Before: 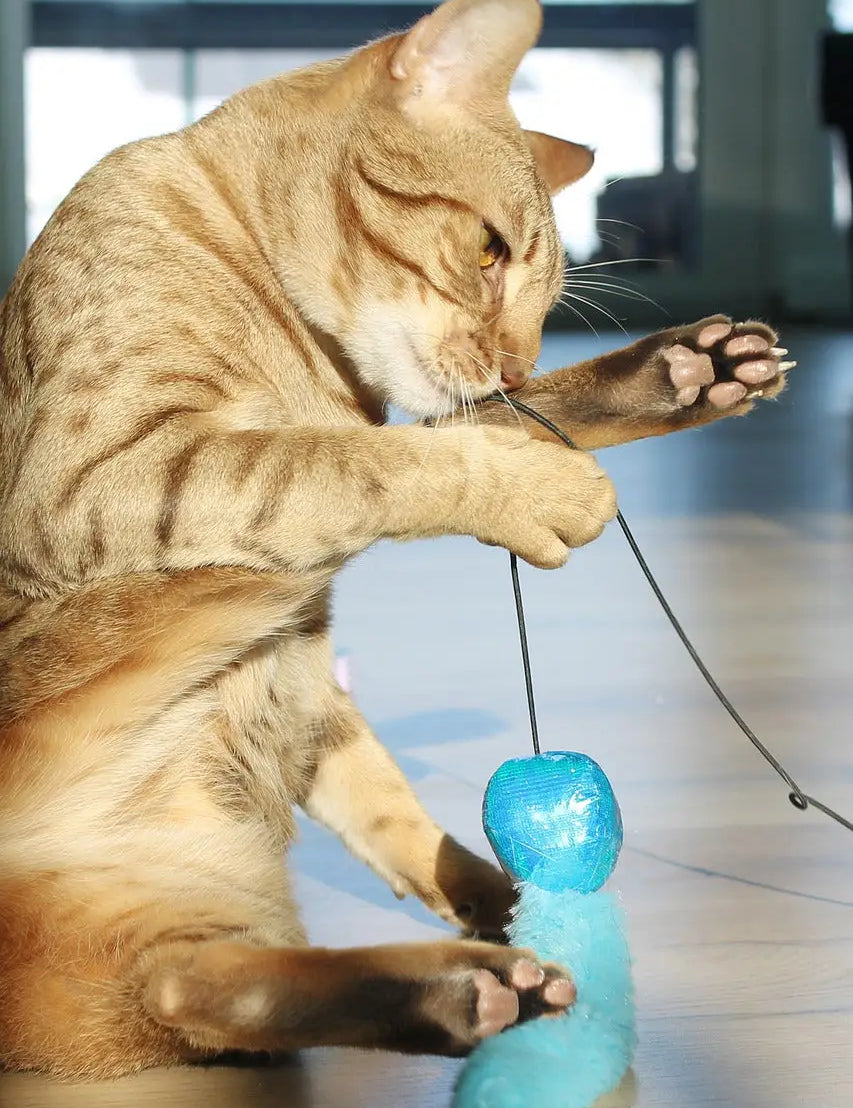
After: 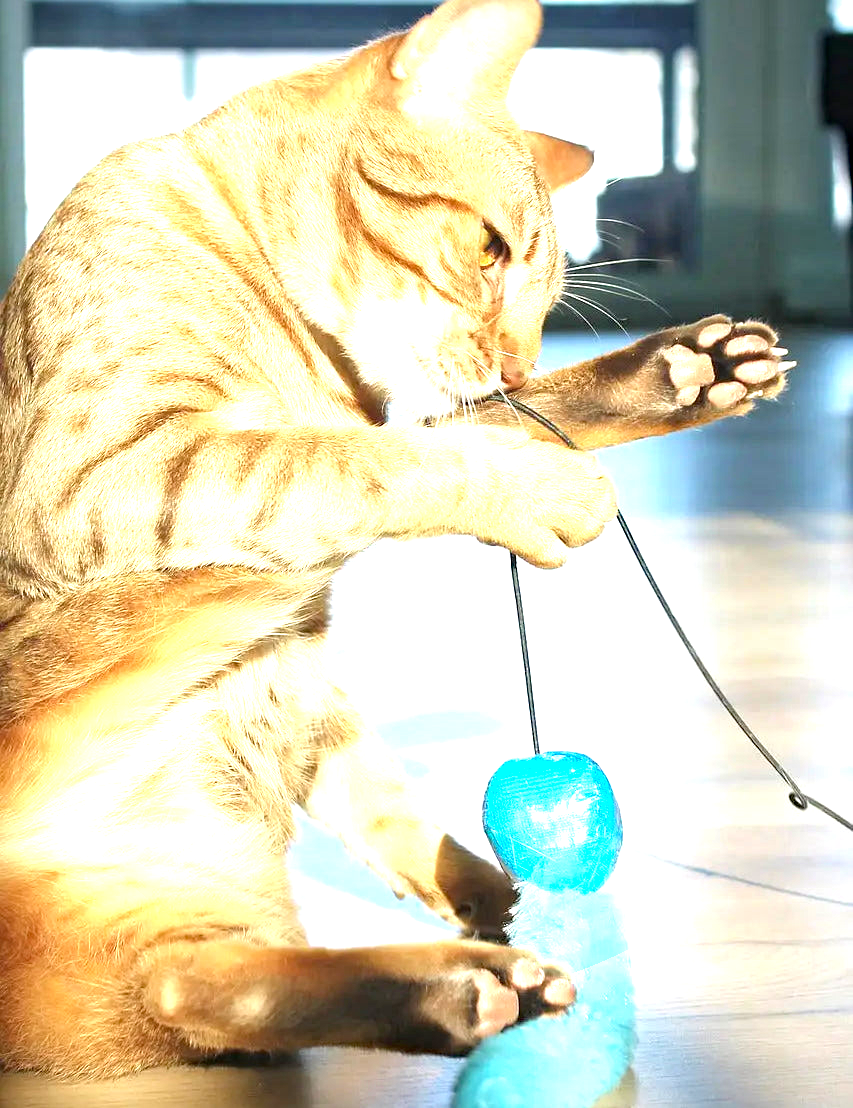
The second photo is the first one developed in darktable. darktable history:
tone equalizer: on, module defaults
haze removal: compatibility mode true, adaptive false
exposure: black level correction 0, exposure 1.45 EV, compensate exposure bias true, compensate highlight preservation false
vignetting: saturation 0, unbound false
